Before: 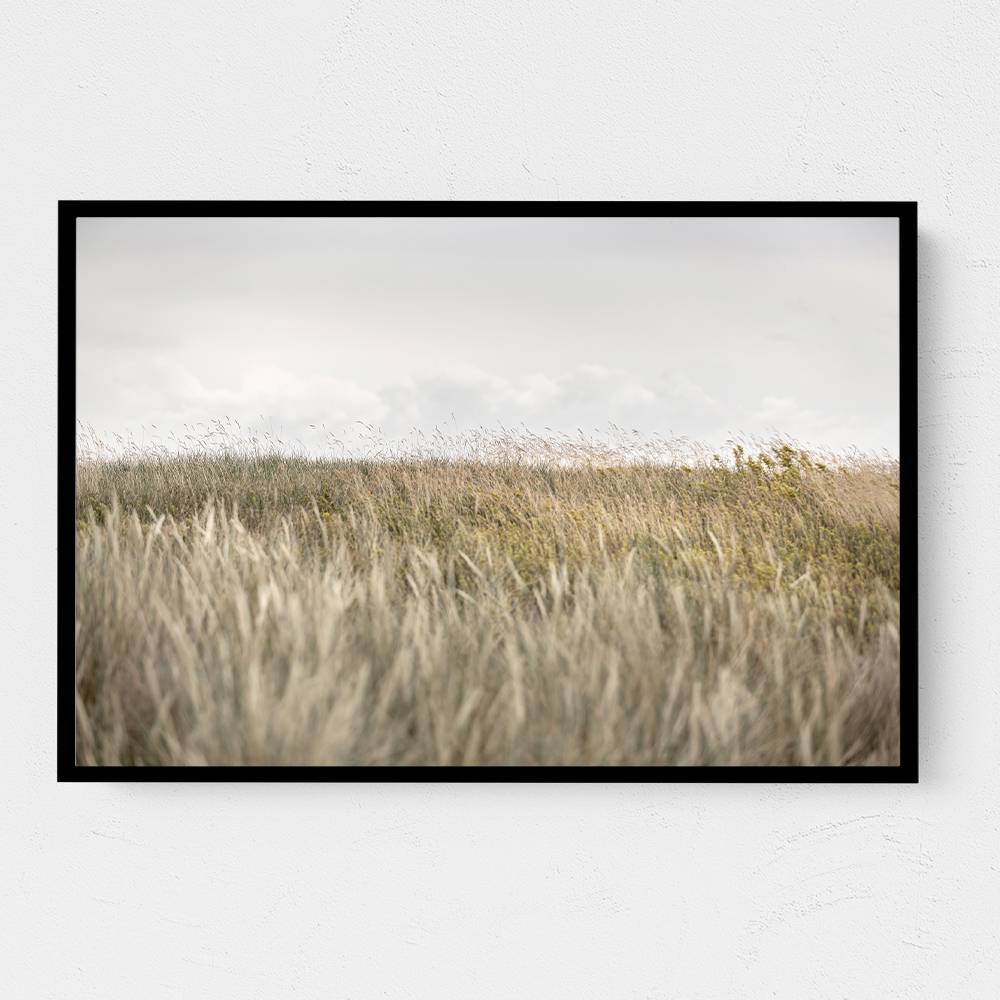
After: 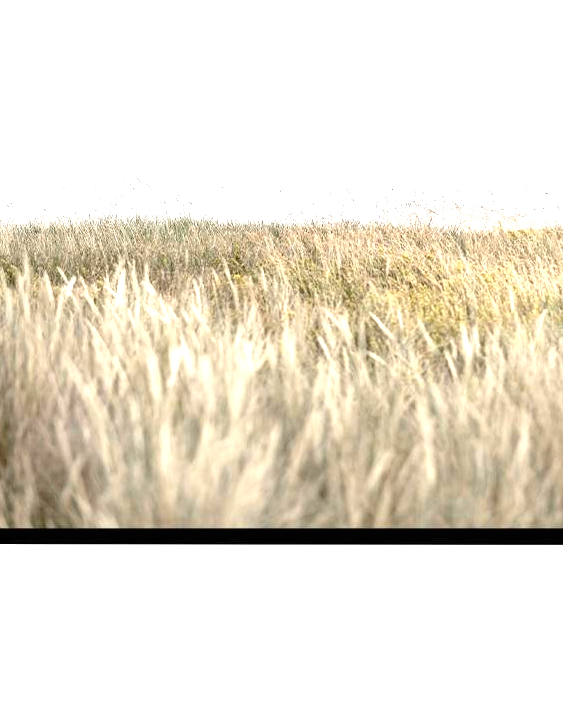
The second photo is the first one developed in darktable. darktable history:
crop: left 8.966%, top 23.852%, right 34.699%, bottom 4.703%
exposure: exposure 1.061 EV, compensate highlight preservation false
